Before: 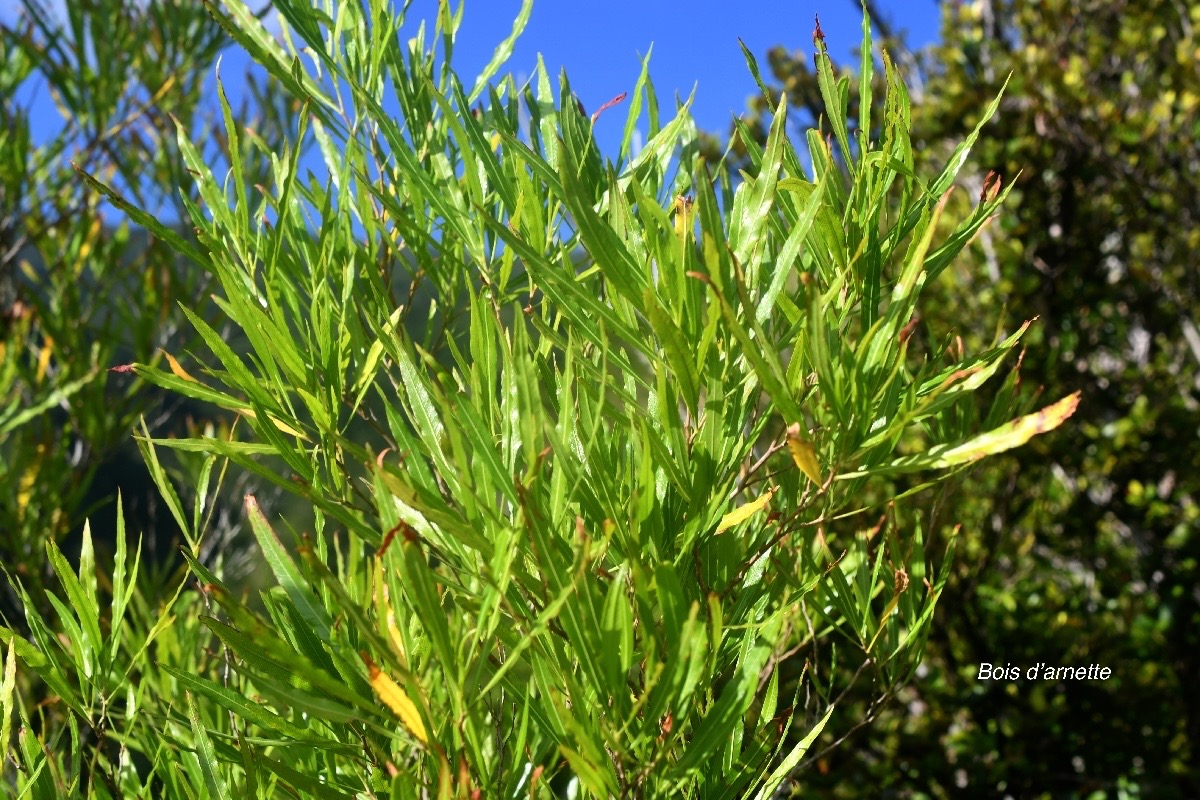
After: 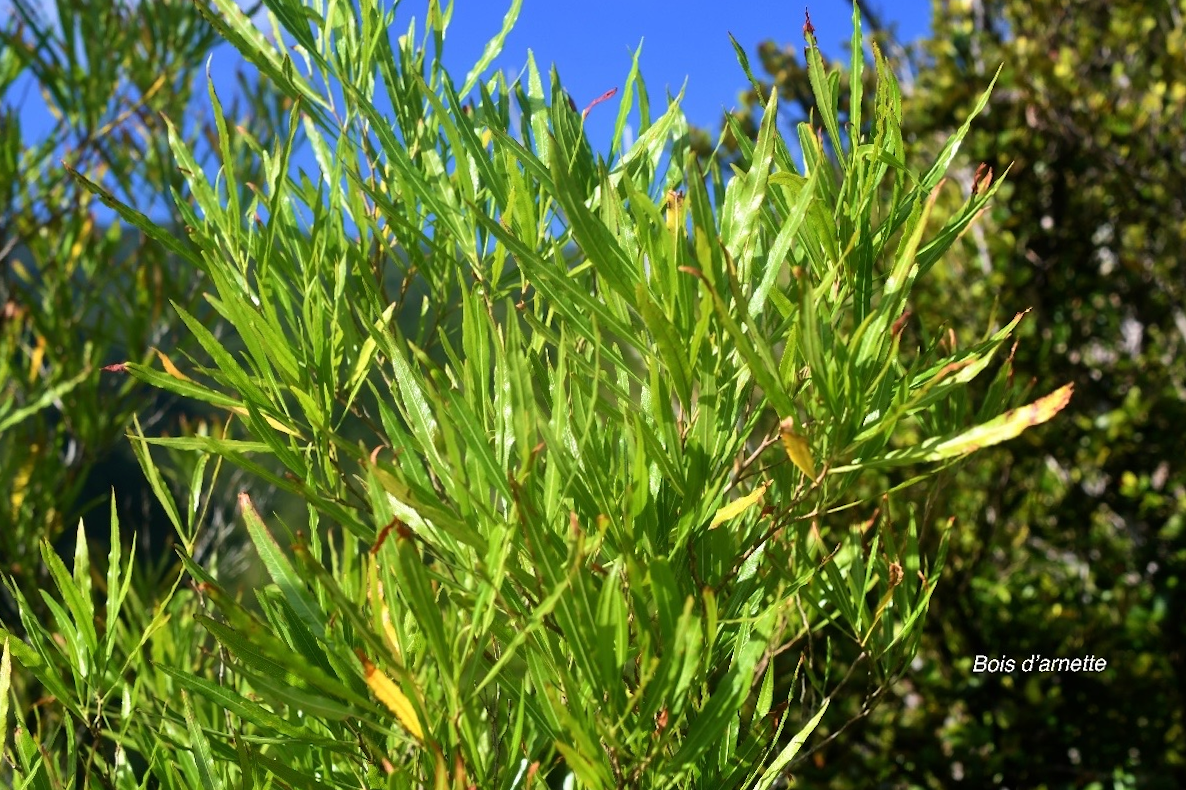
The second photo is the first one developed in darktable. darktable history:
velvia: on, module defaults
rotate and perspective: rotation -0.45°, automatic cropping original format, crop left 0.008, crop right 0.992, crop top 0.012, crop bottom 0.988
